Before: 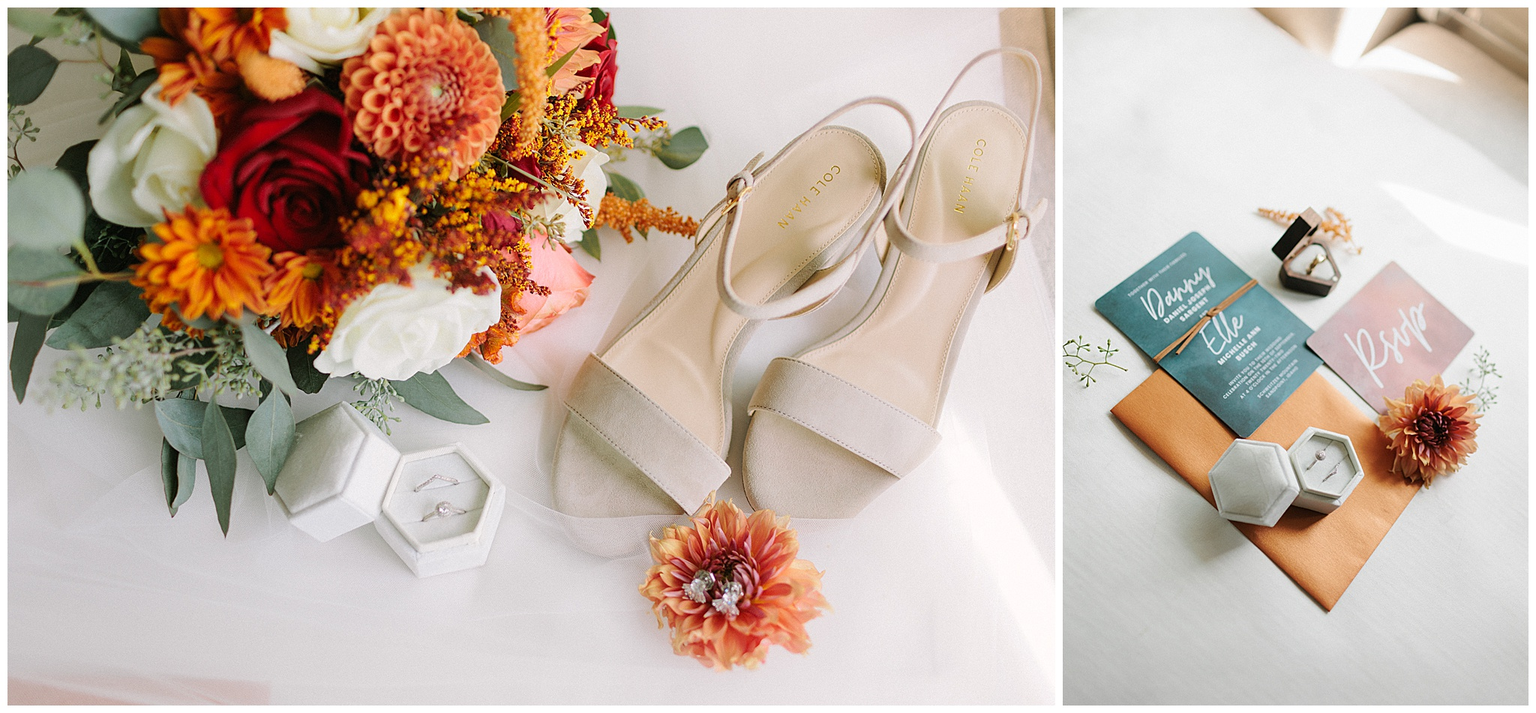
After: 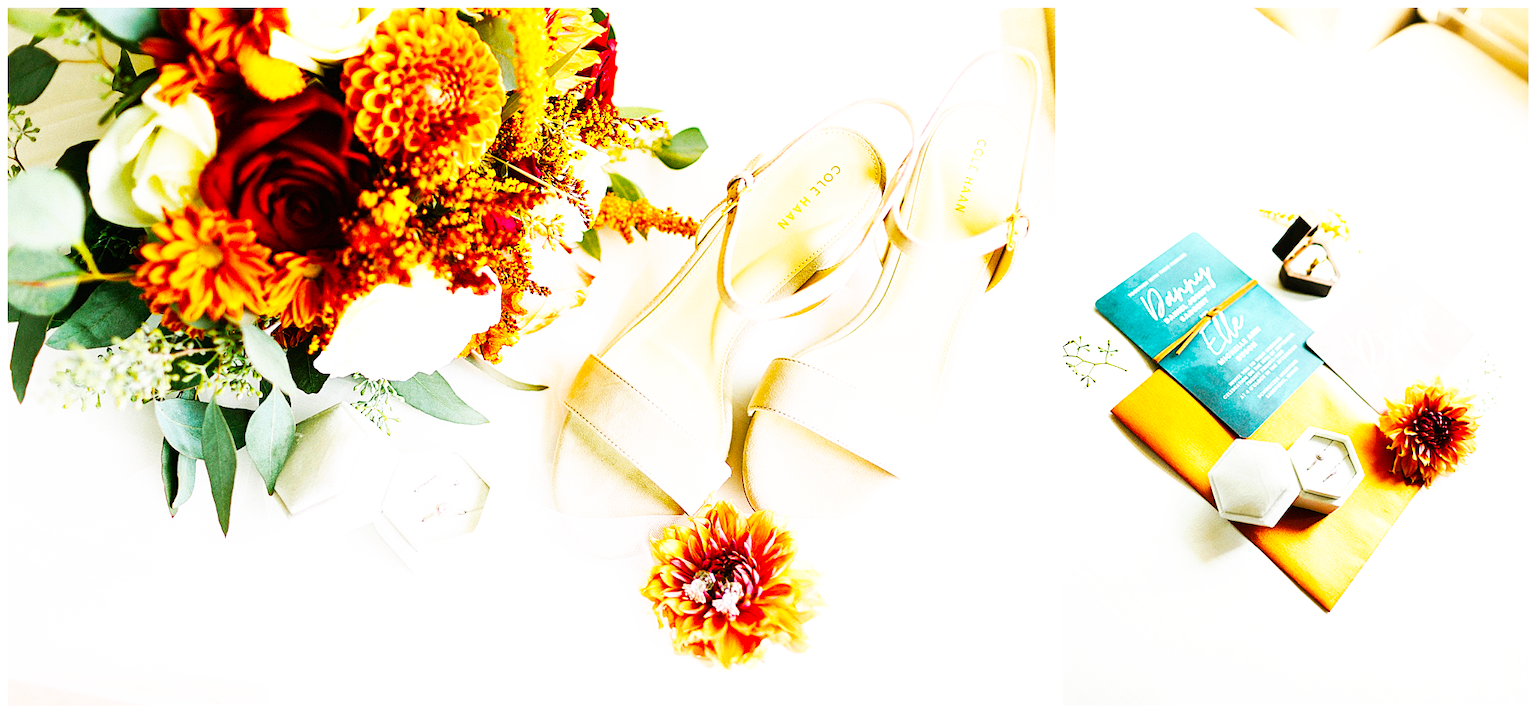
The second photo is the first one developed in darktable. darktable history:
color balance rgb: linear chroma grading › global chroma 9%, perceptual saturation grading › global saturation 36%, perceptual saturation grading › shadows 35%, perceptual brilliance grading › global brilliance 21.21%, perceptual brilliance grading › shadows -35%, global vibrance 21.21%
base curve: curves: ch0 [(0, 0) (0.007, 0.004) (0.027, 0.03) (0.046, 0.07) (0.207, 0.54) (0.442, 0.872) (0.673, 0.972) (1, 1)], preserve colors none
